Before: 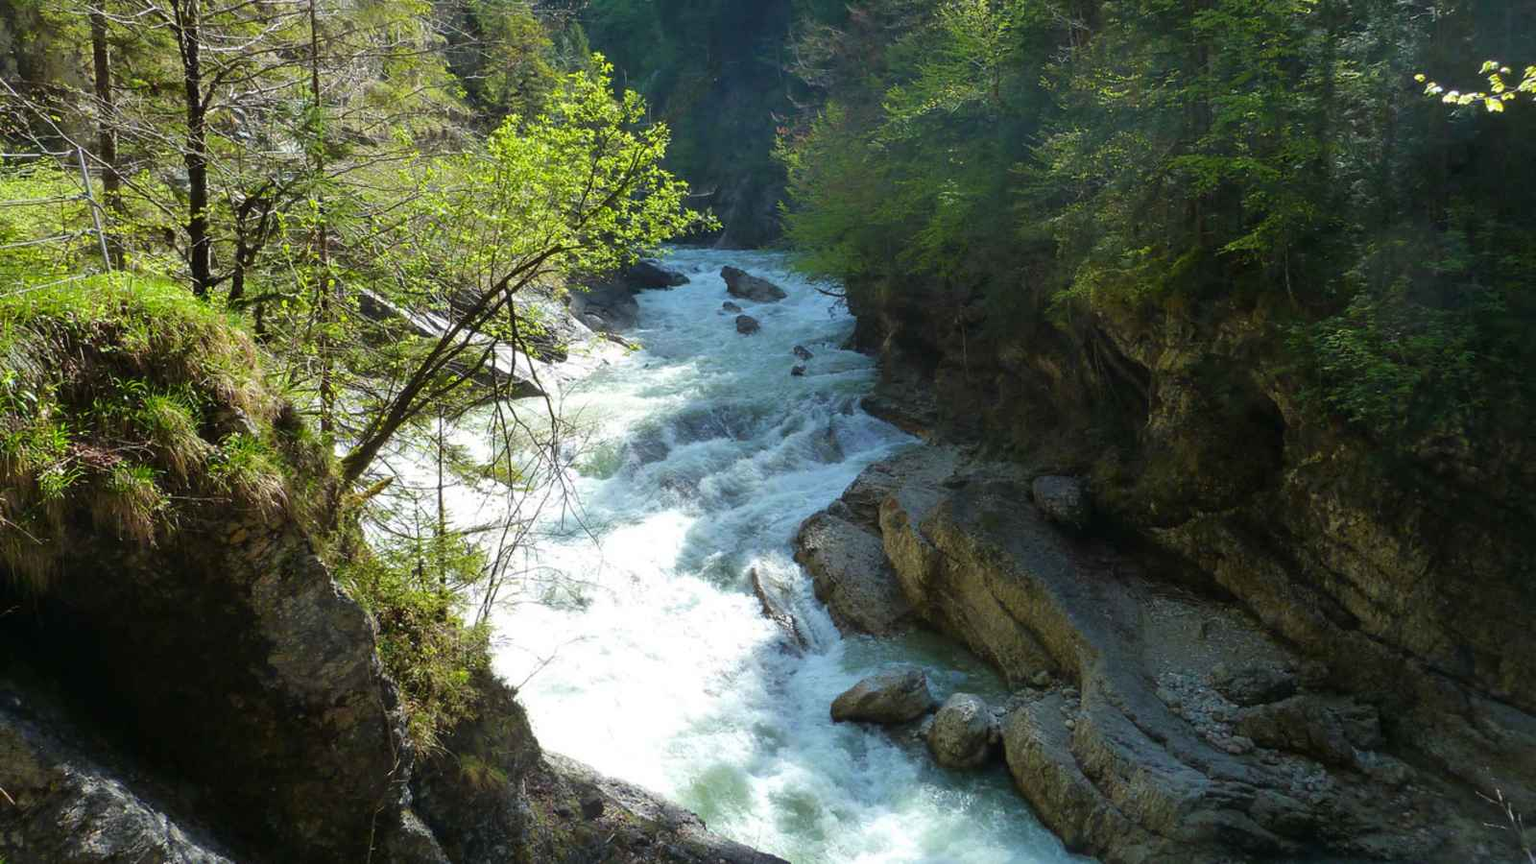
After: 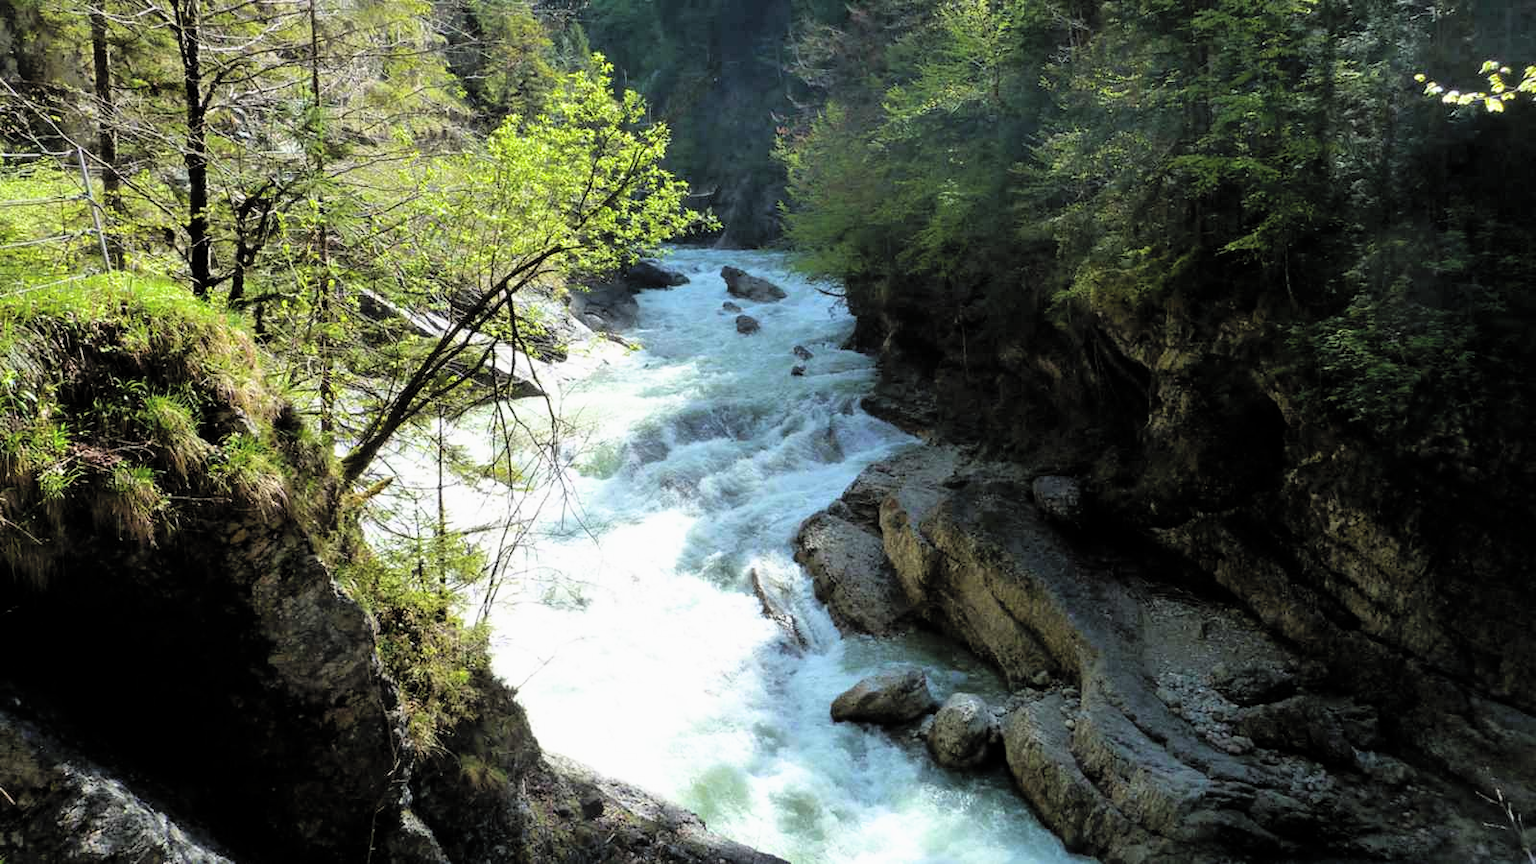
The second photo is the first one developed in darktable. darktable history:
filmic rgb: black relative exposure -8.67 EV, white relative exposure 2.71 EV, target black luminance 0%, hardness 6.26, latitude 76.86%, contrast 1.327, shadows ↔ highlights balance -0.336%, color science v5 (2021), contrast in shadows safe, contrast in highlights safe
contrast brightness saturation: brightness 0.148
